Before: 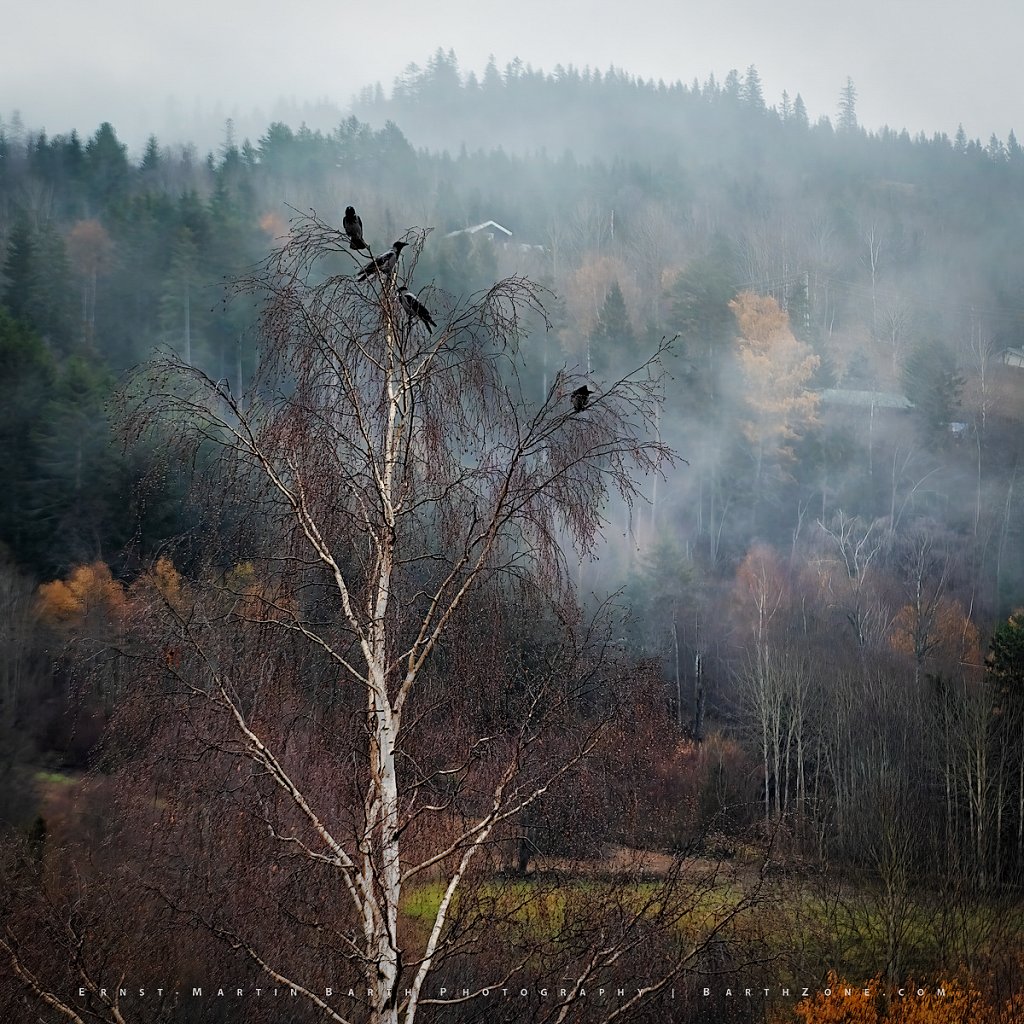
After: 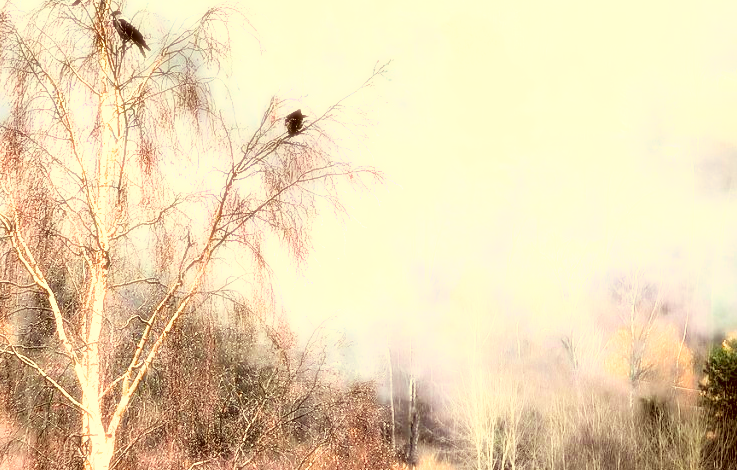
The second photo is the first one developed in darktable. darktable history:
bloom: size 0%, threshold 54.82%, strength 8.31%
crop and rotate: left 27.938%, top 27.046%, bottom 27.046%
color correction: highlights a* 1.12, highlights b* 24.26, shadows a* 15.58, shadows b* 24.26
filmic rgb: middle gray luminance 4.29%, black relative exposure -13 EV, white relative exposure 5 EV, threshold 6 EV, target black luminance 0%, hardness 5.19, latitude 59.69%, contrast 0.767, highlights saturation mix 5%, shadows ↔ highlights balance 25.95%, add noise in highlights 0, color science v3 (2019), use custom middle-gray values true, iterations of high-quality reconstruction 0, contrast in highlights soft, enable highlight reconstruction true
exposure: exposure 0.943 EV, compensate highlight preservation false
contrast equalizer: y [[0.579, 0.58, 0.505, 0.5, 0.5, 0.5], [0.5 ×6], [0.5 ×6], [0 ×6], [0 ×6]]
tone equalizer: -8 EV -1.08 EV, -7 EV -1.01 EV, -6 EV -0.867 EV, -5 EV -0.578 EV, -3 EV 0.578 EV, -2 EV 0.867 EV, -1 EV 1.01 EV, +0 EV 1.08 EV, edges refinement/feathering 500, mask exposure compensation -1.57 EV, preserve details no
shadows and highlights: soften with gaussian
